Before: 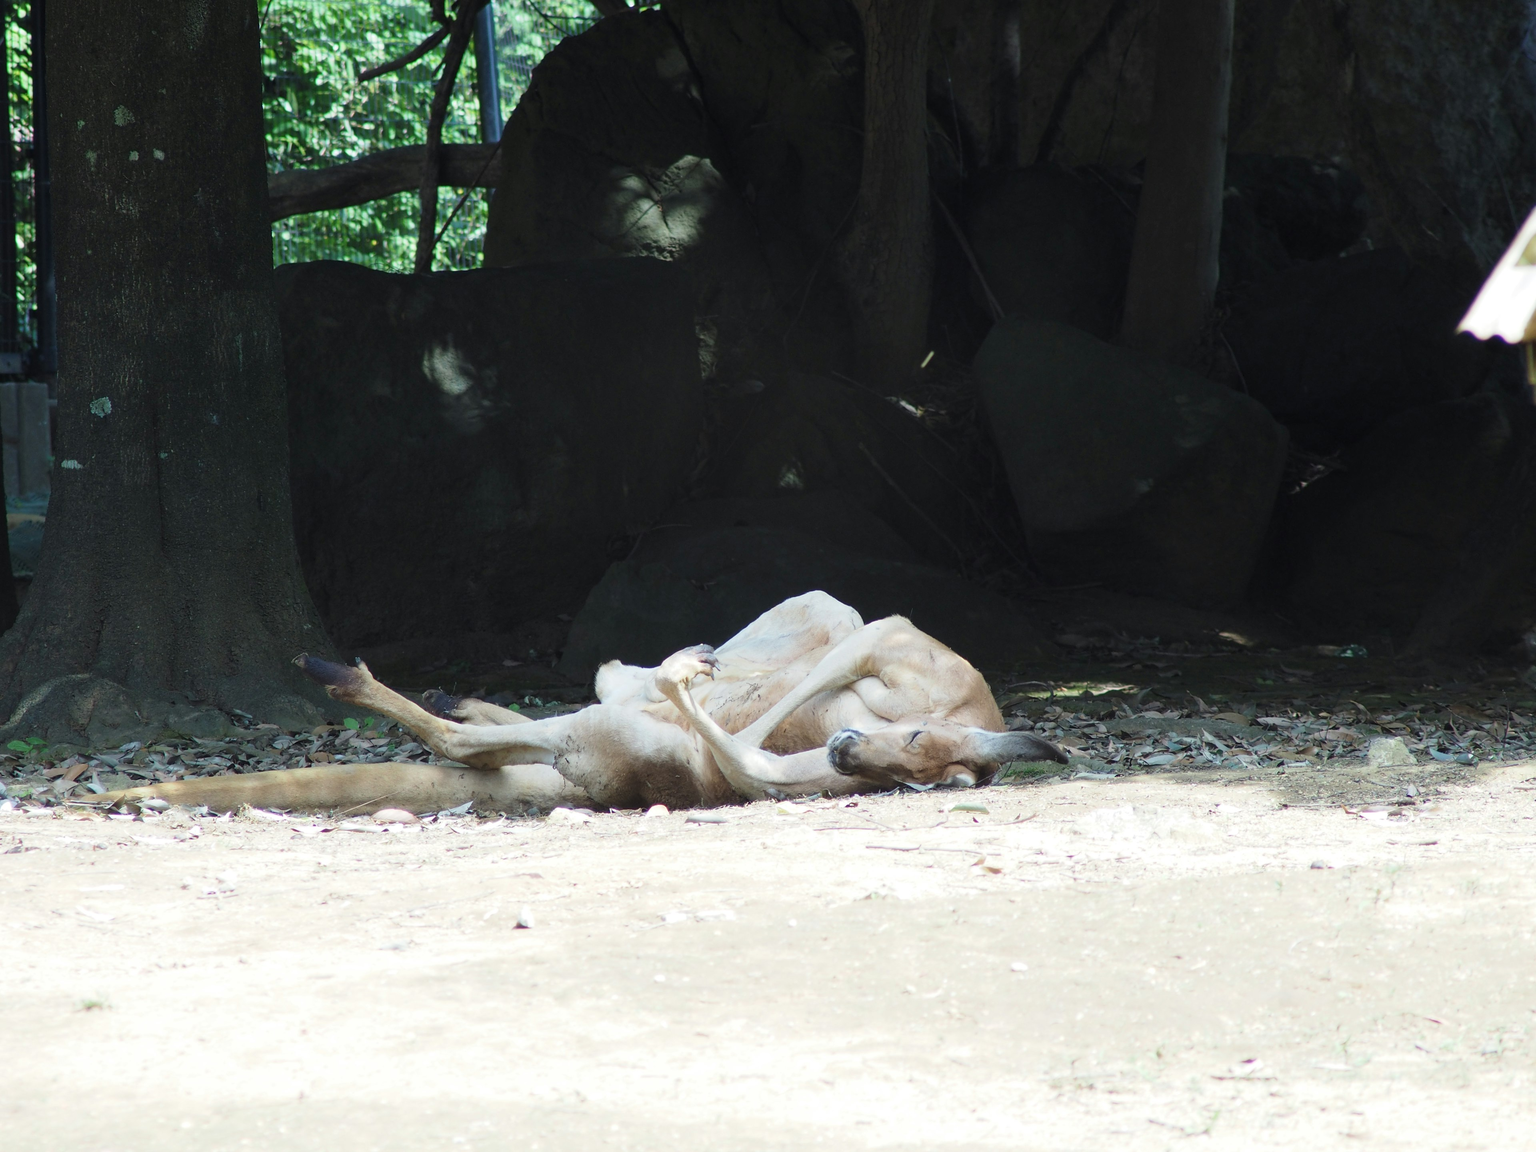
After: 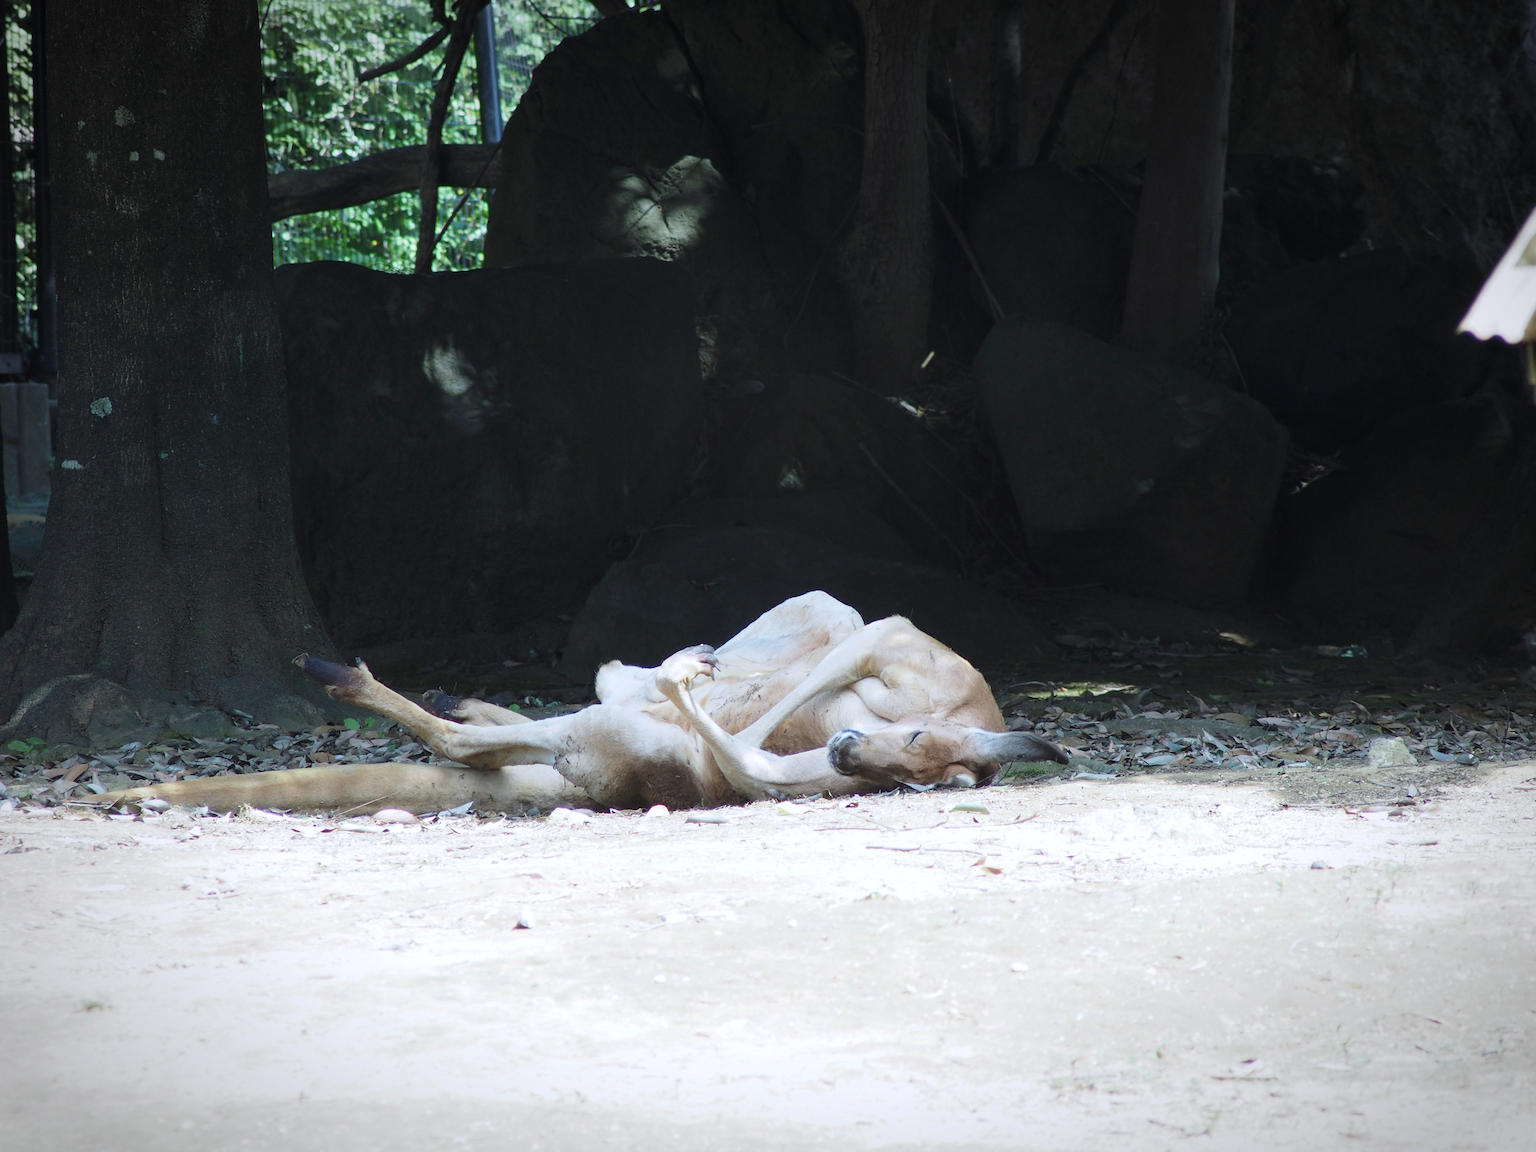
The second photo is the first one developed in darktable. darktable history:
white balance: red 0.984, blue 1.059
vignetting: automatic ratio true
